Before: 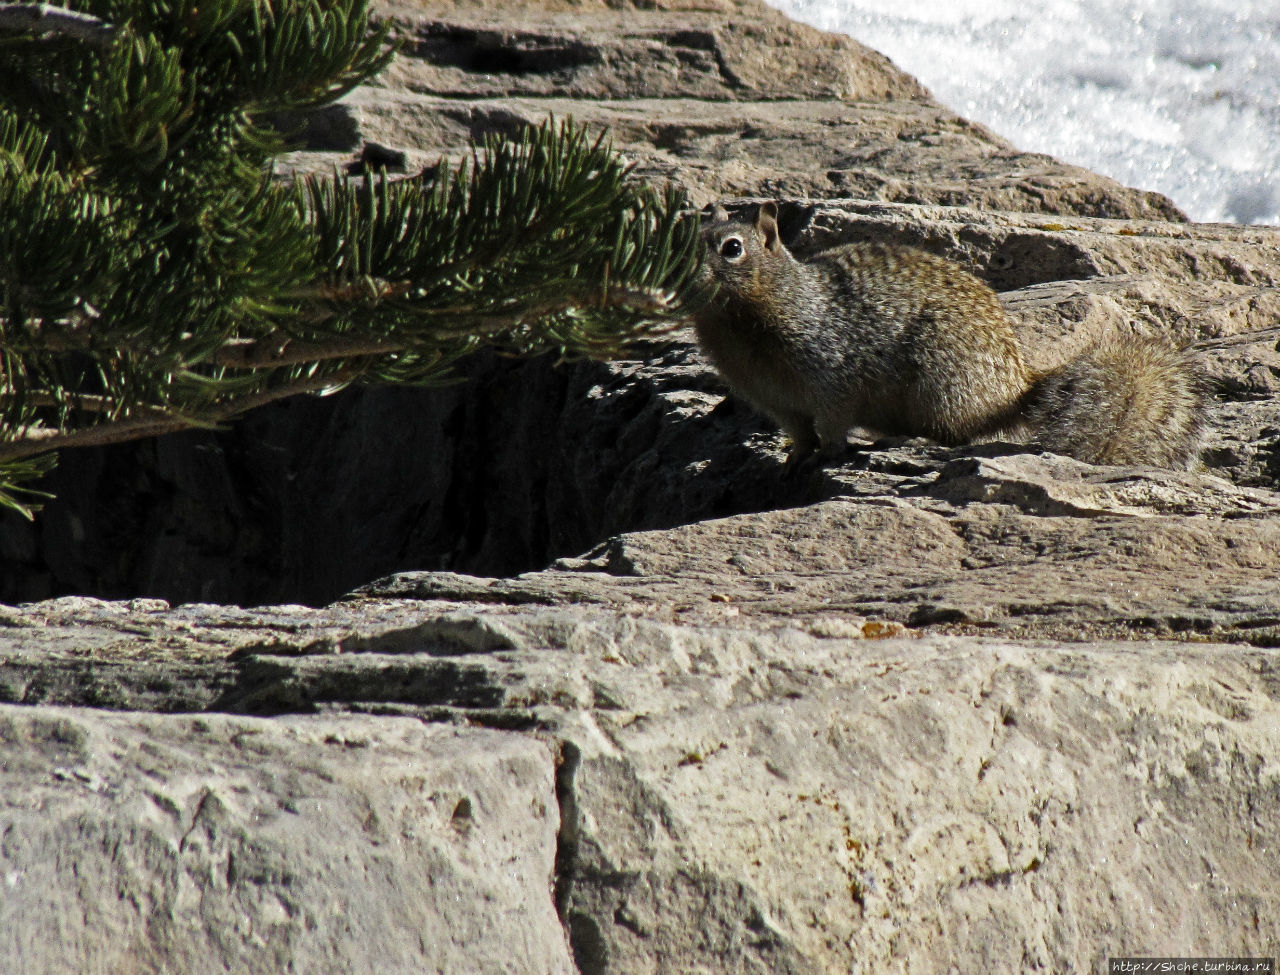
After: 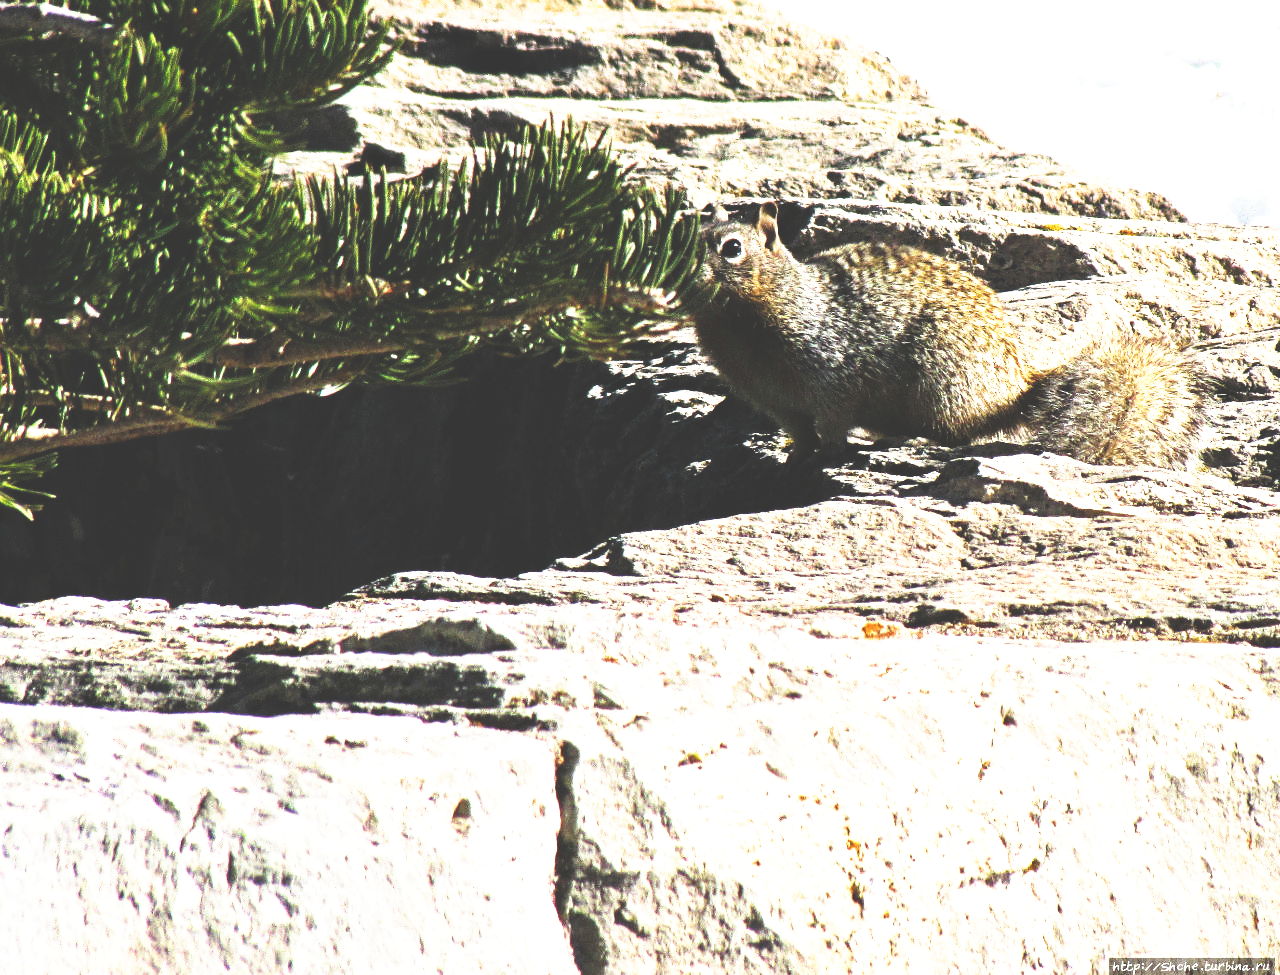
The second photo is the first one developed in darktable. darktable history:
exposure: black level correction 0, exposure 1.369 EV, compensate exposure bias true, compensate highlight preservation false
base curve: curves: ch0 [(0, 0.036) (0.007, 0.037) (0.604, 0.887) (1, 1)], preserve colors none
